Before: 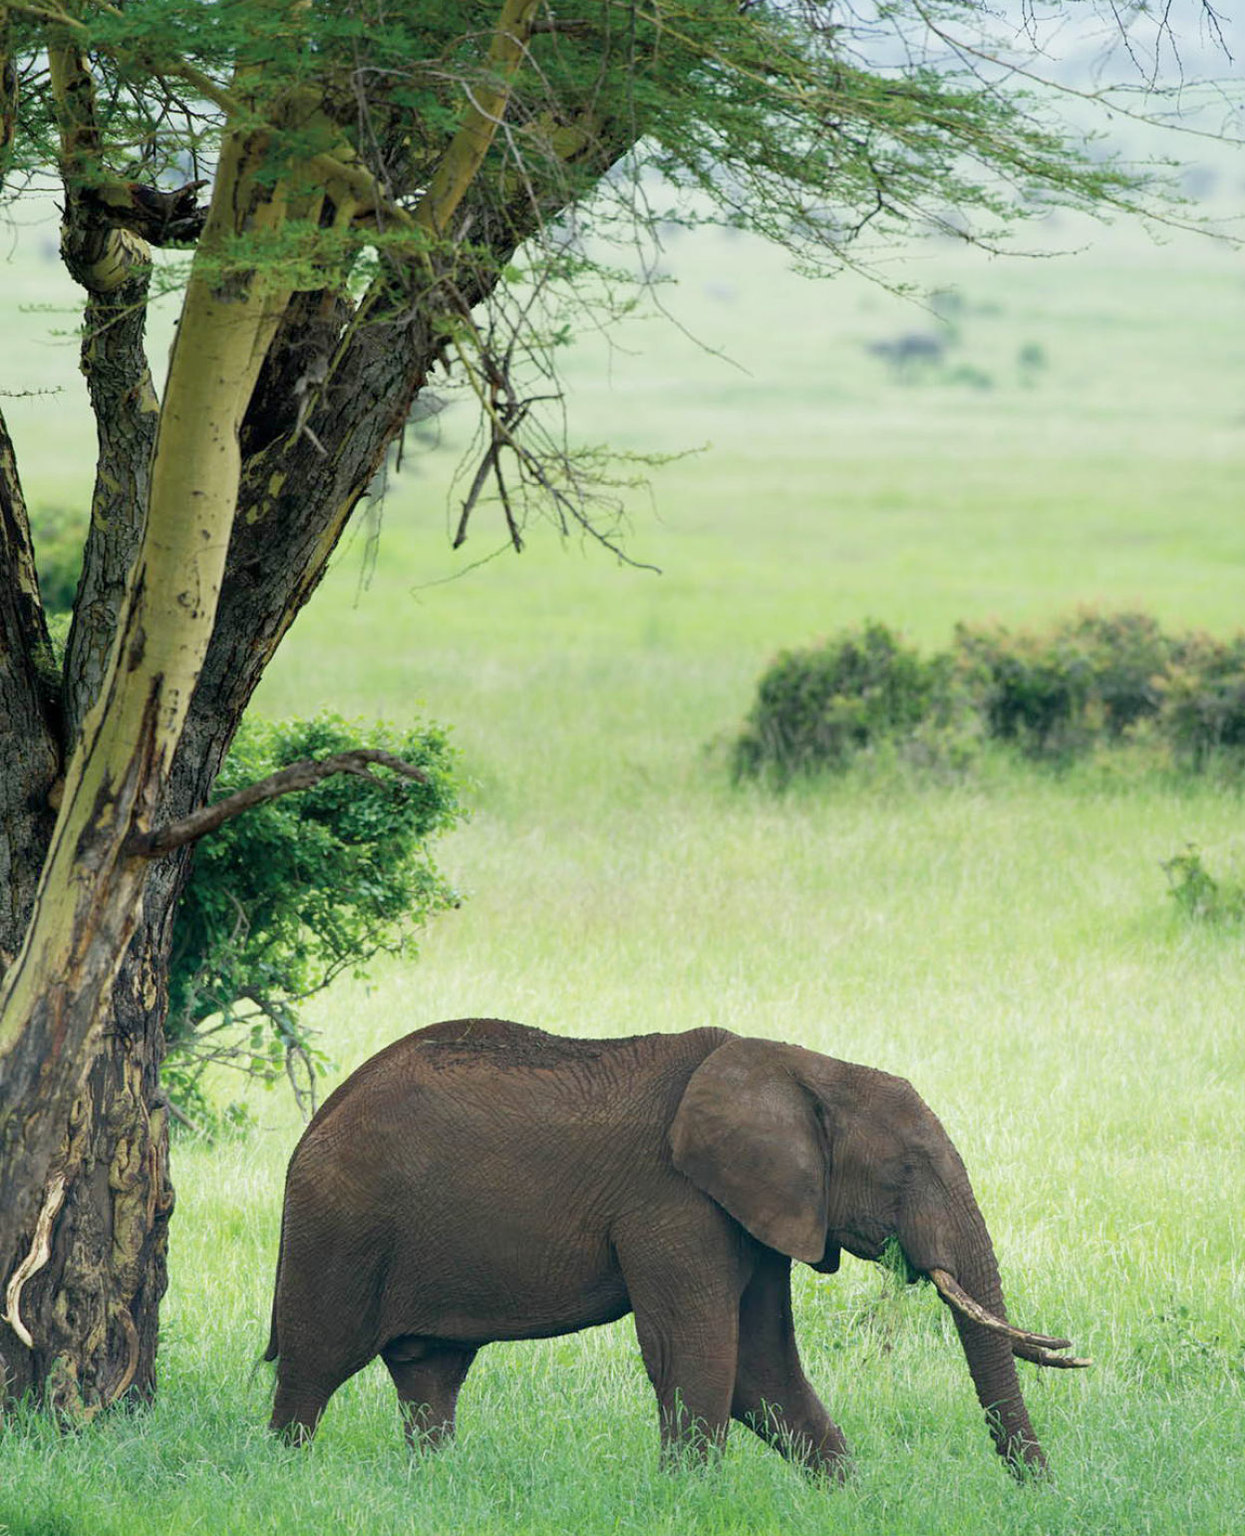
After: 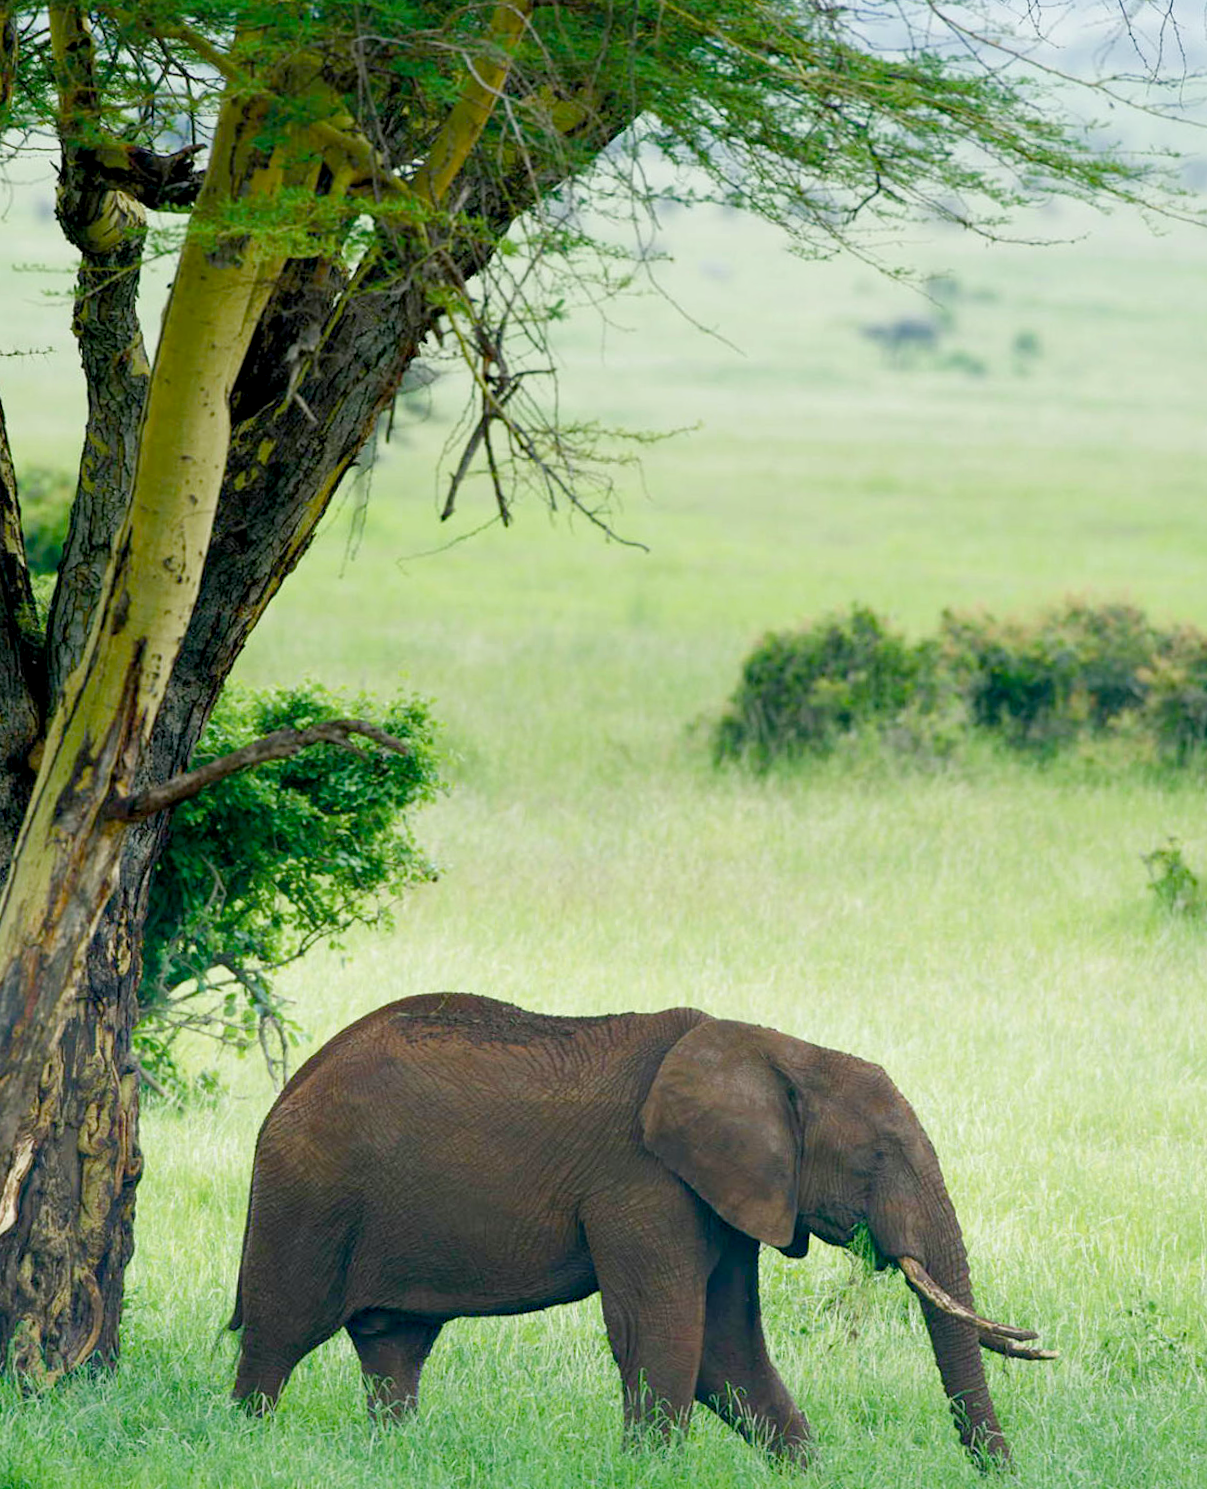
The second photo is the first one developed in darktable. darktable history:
crop and rotate: angle -1.61°
color balance rgb: shadows lift › chroma 1.876%, shadows lift › hue 263.78°, perceptual saturation grading › global saturation 0.286%, perceptual saturation grading › highlights -17.537%, perceptual saturation grading › mid-tones 33.558%, perceptual saturation grading › shadows 50.42%, global vibrance 20%
exposure: black level correction 0.005, exposure 0.016 EV, compensate highlight preservation false
